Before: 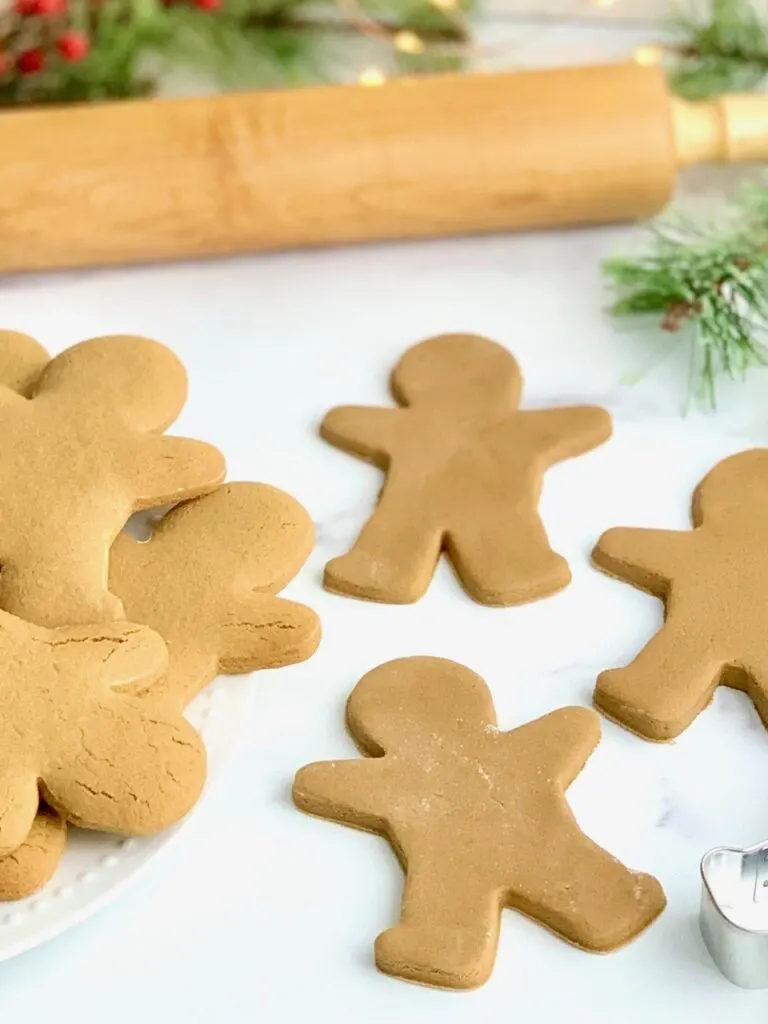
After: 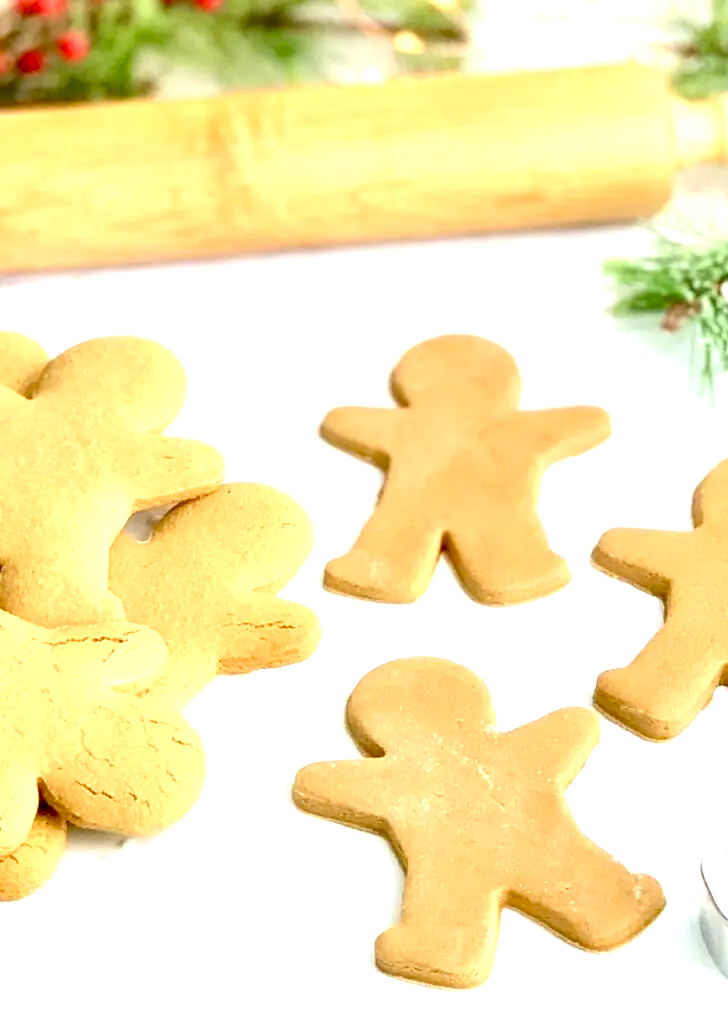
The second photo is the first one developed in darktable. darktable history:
exposure: black level correction 0.001, exposure 0.955 EV, compensate exposure bias true, compensate highlight preservation false
crop and rotate: right 5.167%
